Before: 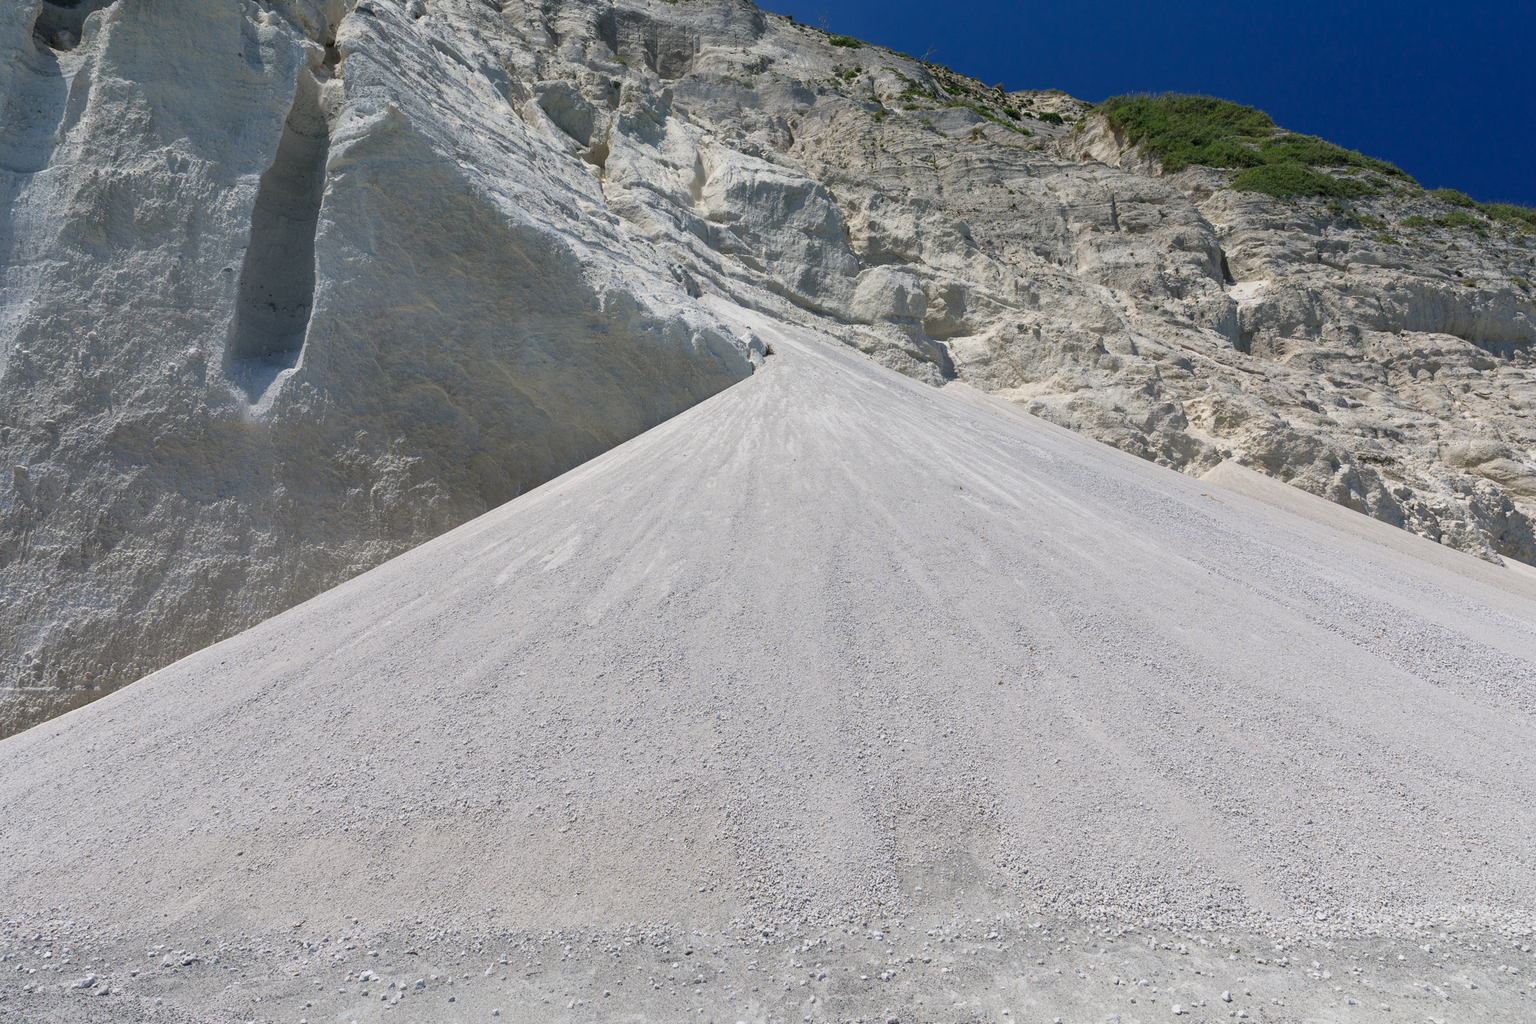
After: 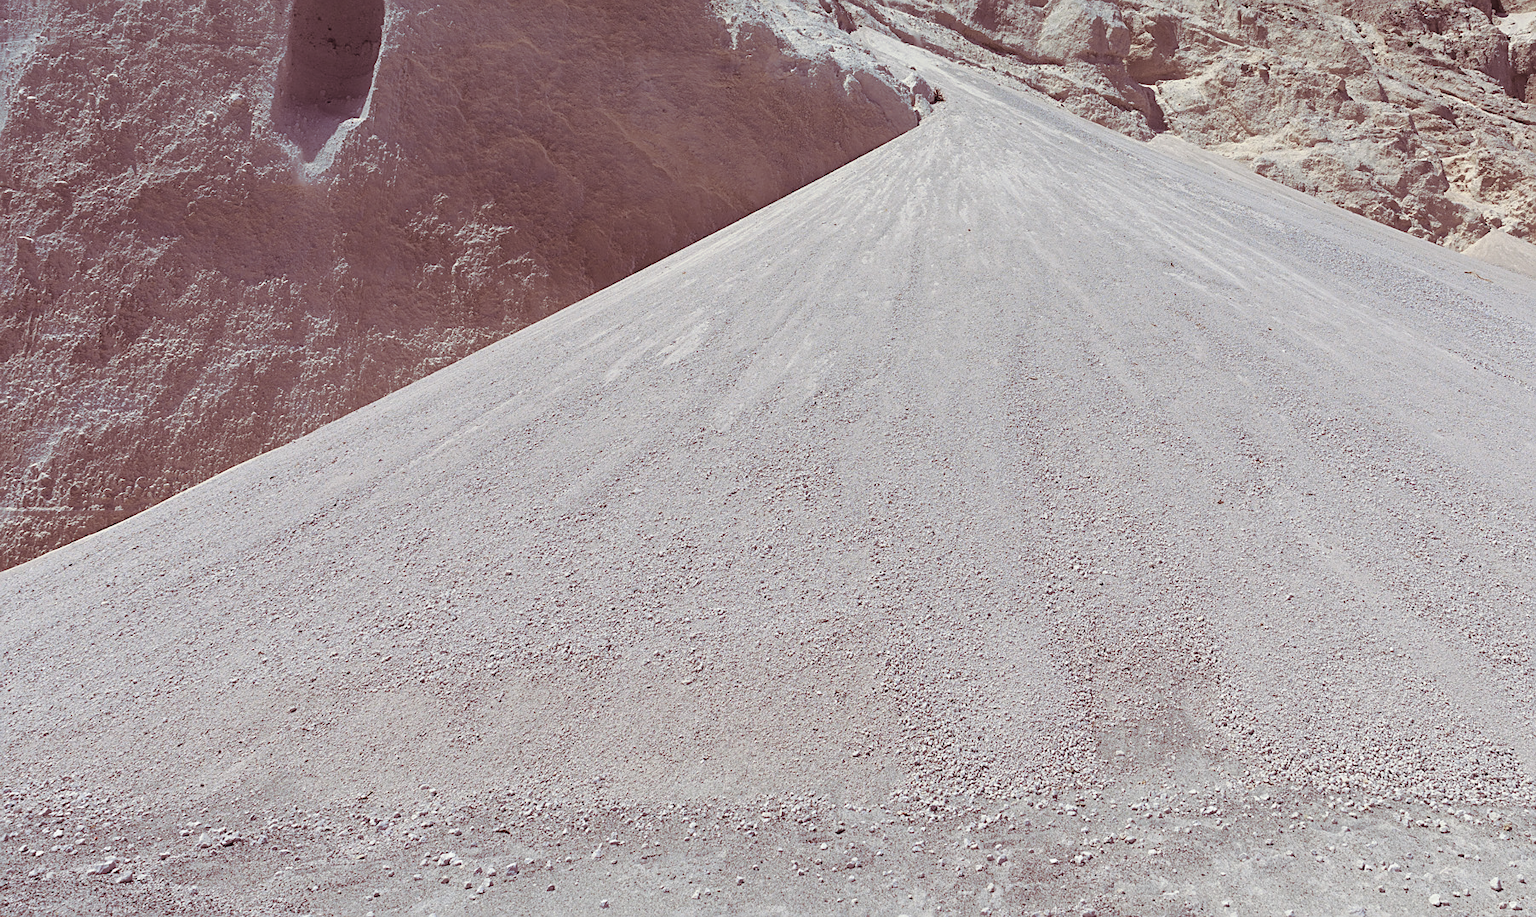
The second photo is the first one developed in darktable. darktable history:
sharpen: on, module defaults
split-toning: on, module defaults
crop: top 26.531%, right 17.959%
